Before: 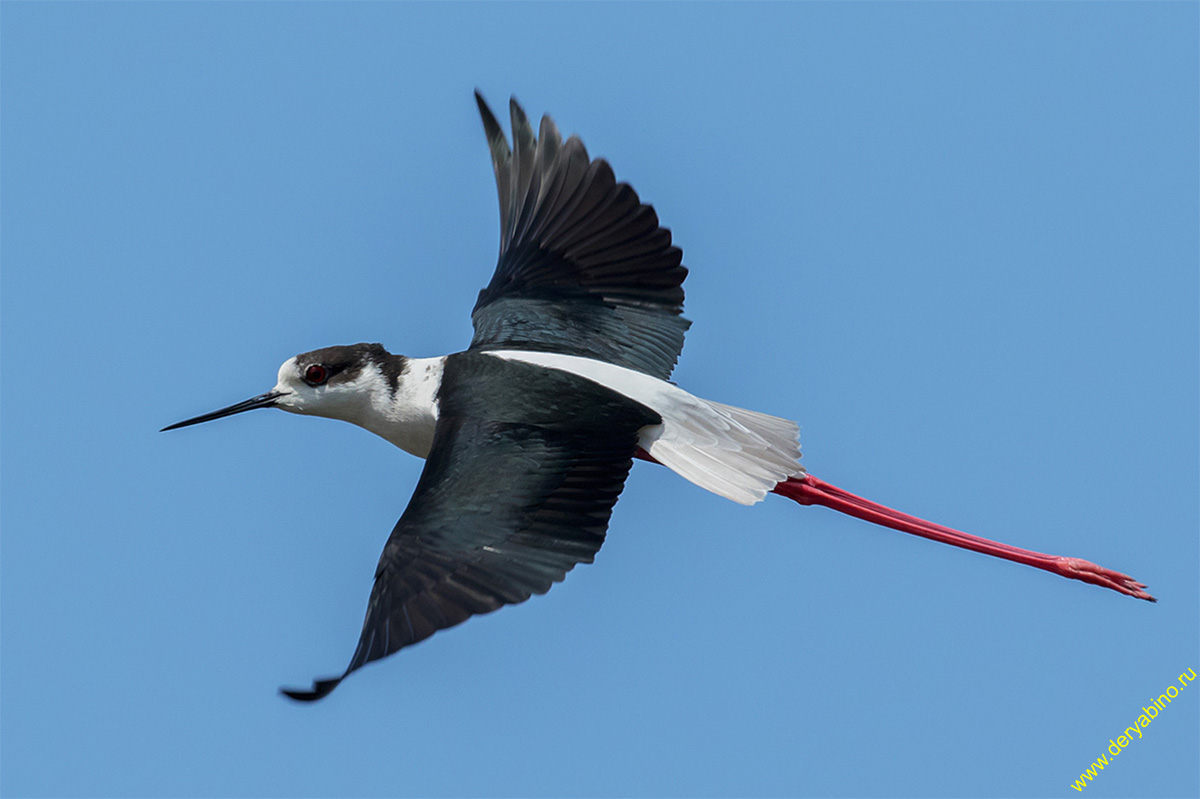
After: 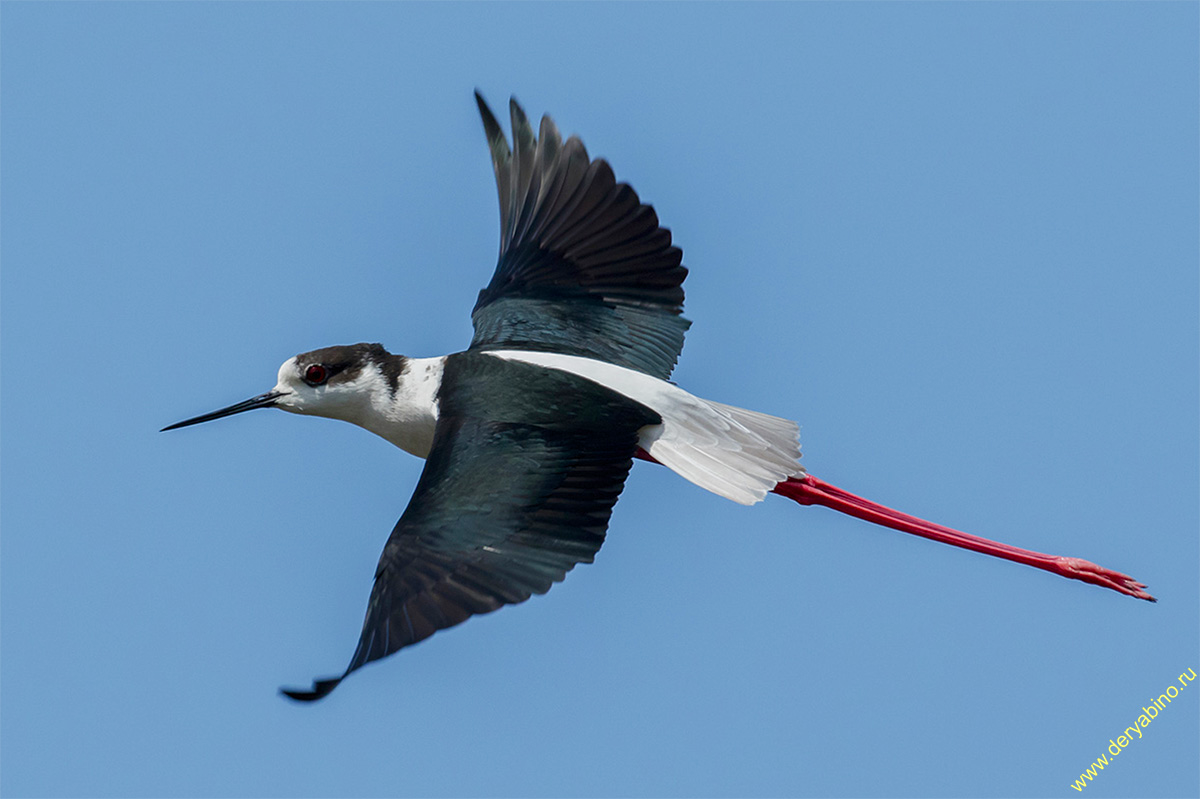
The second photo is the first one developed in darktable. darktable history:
color balance rgb: shadows lift › chroma 0.674%, shadows lift › hue 112.81°, perceptual saturation grading › global saturation 20%, perceptual saturation grading › highlights -50.311%, perceptual saturation grading › shadows 30.003%
